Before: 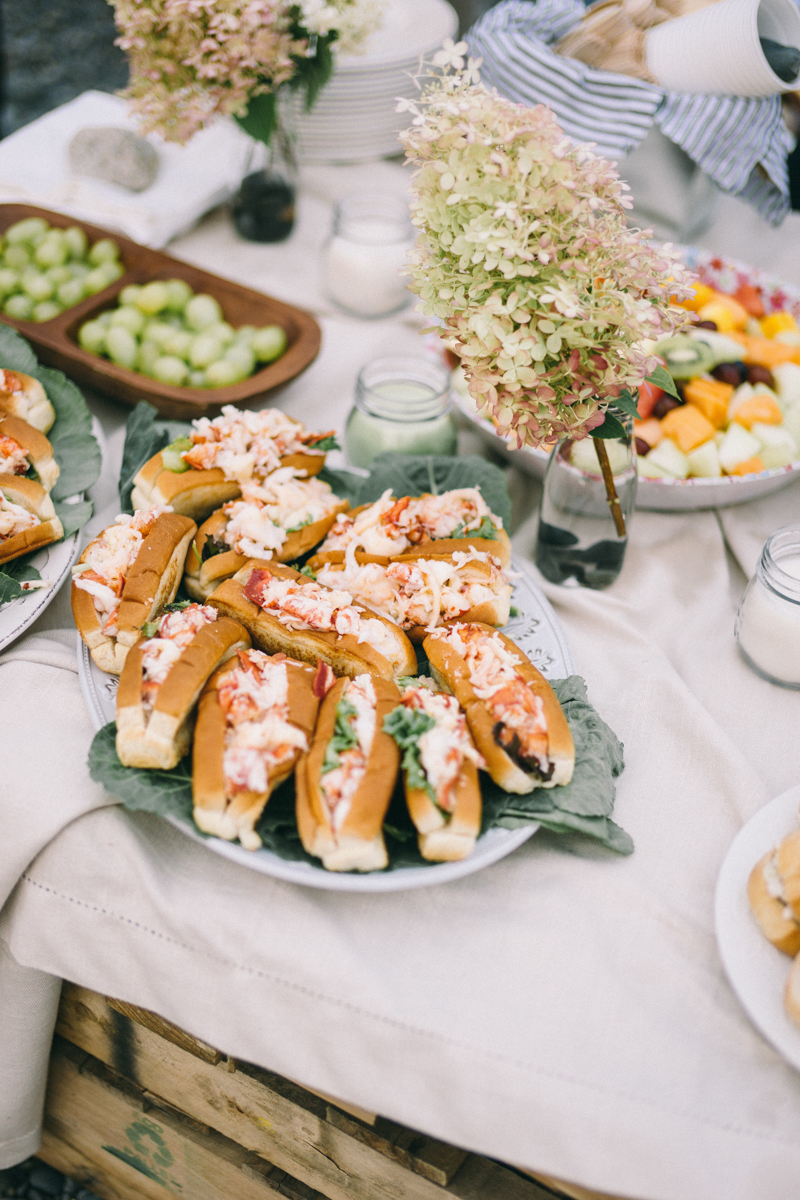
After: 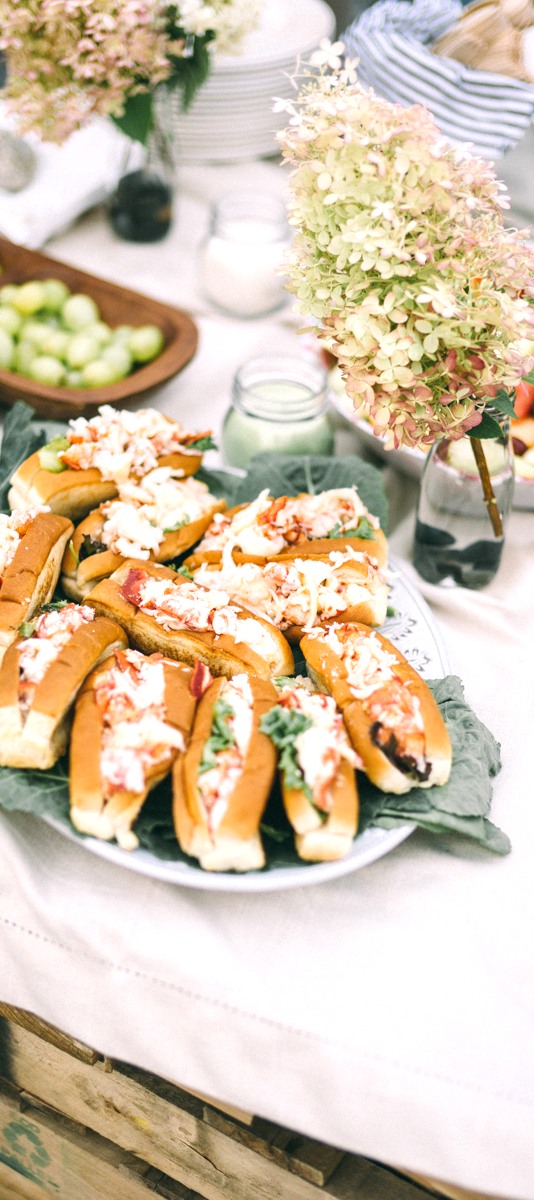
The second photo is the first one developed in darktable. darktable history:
exposure: black level correction 0.001, exposure 0.499 EV, compensate highlight preservation false
tone equalizer: on, module defaults
crop: left 15.395%, right 17.811%
